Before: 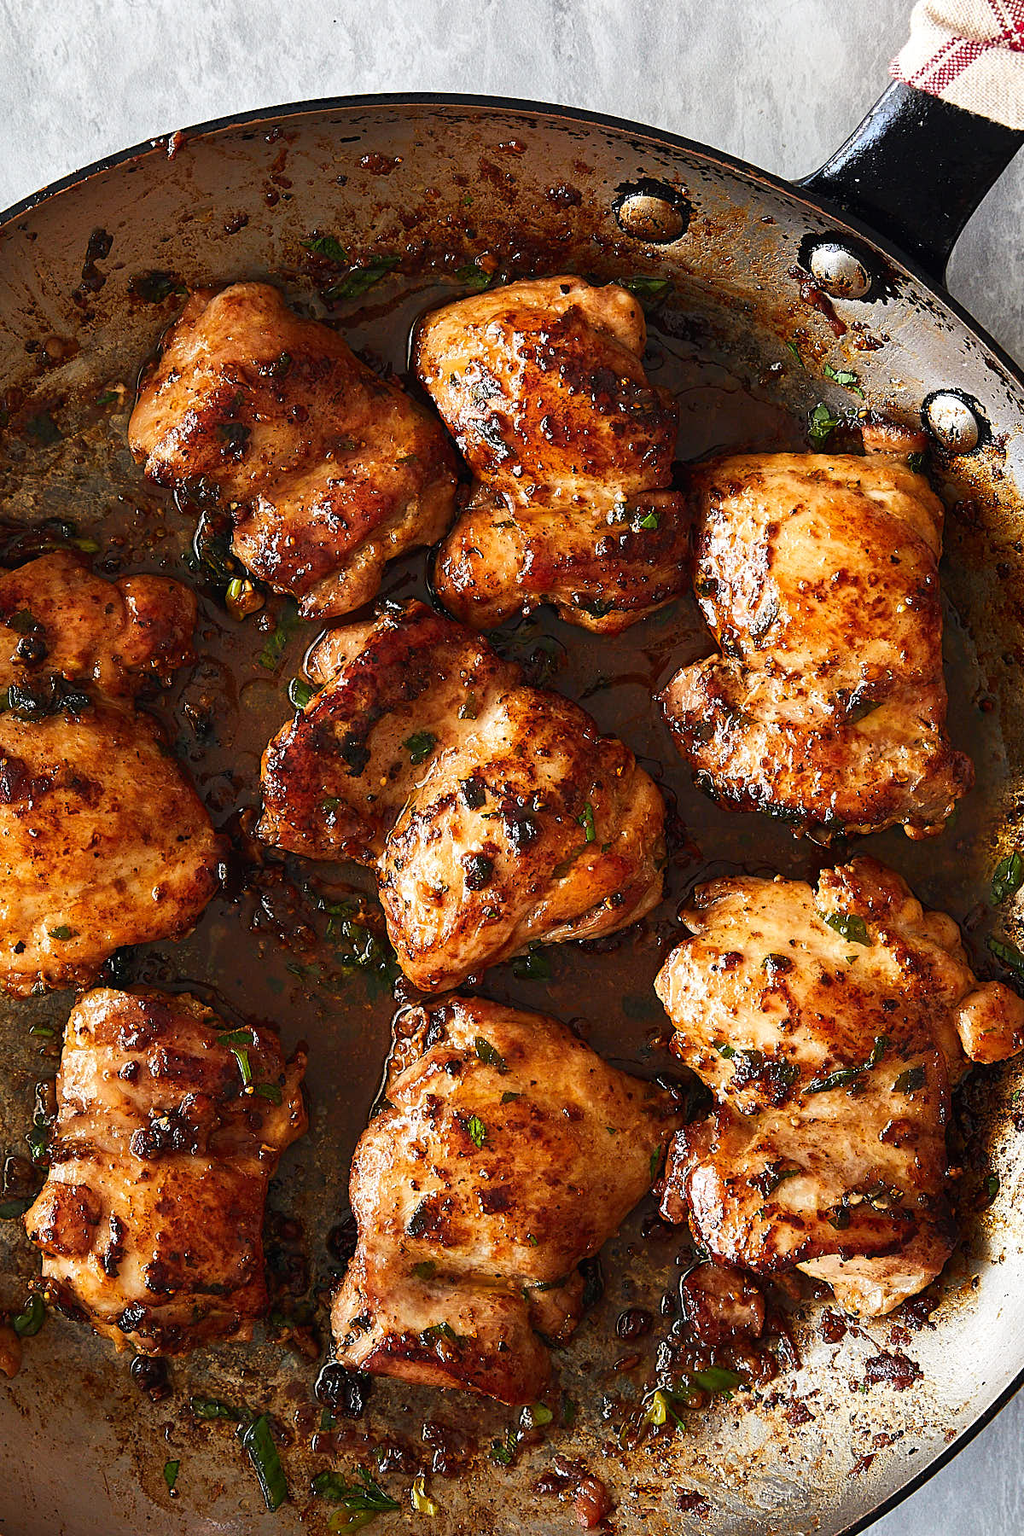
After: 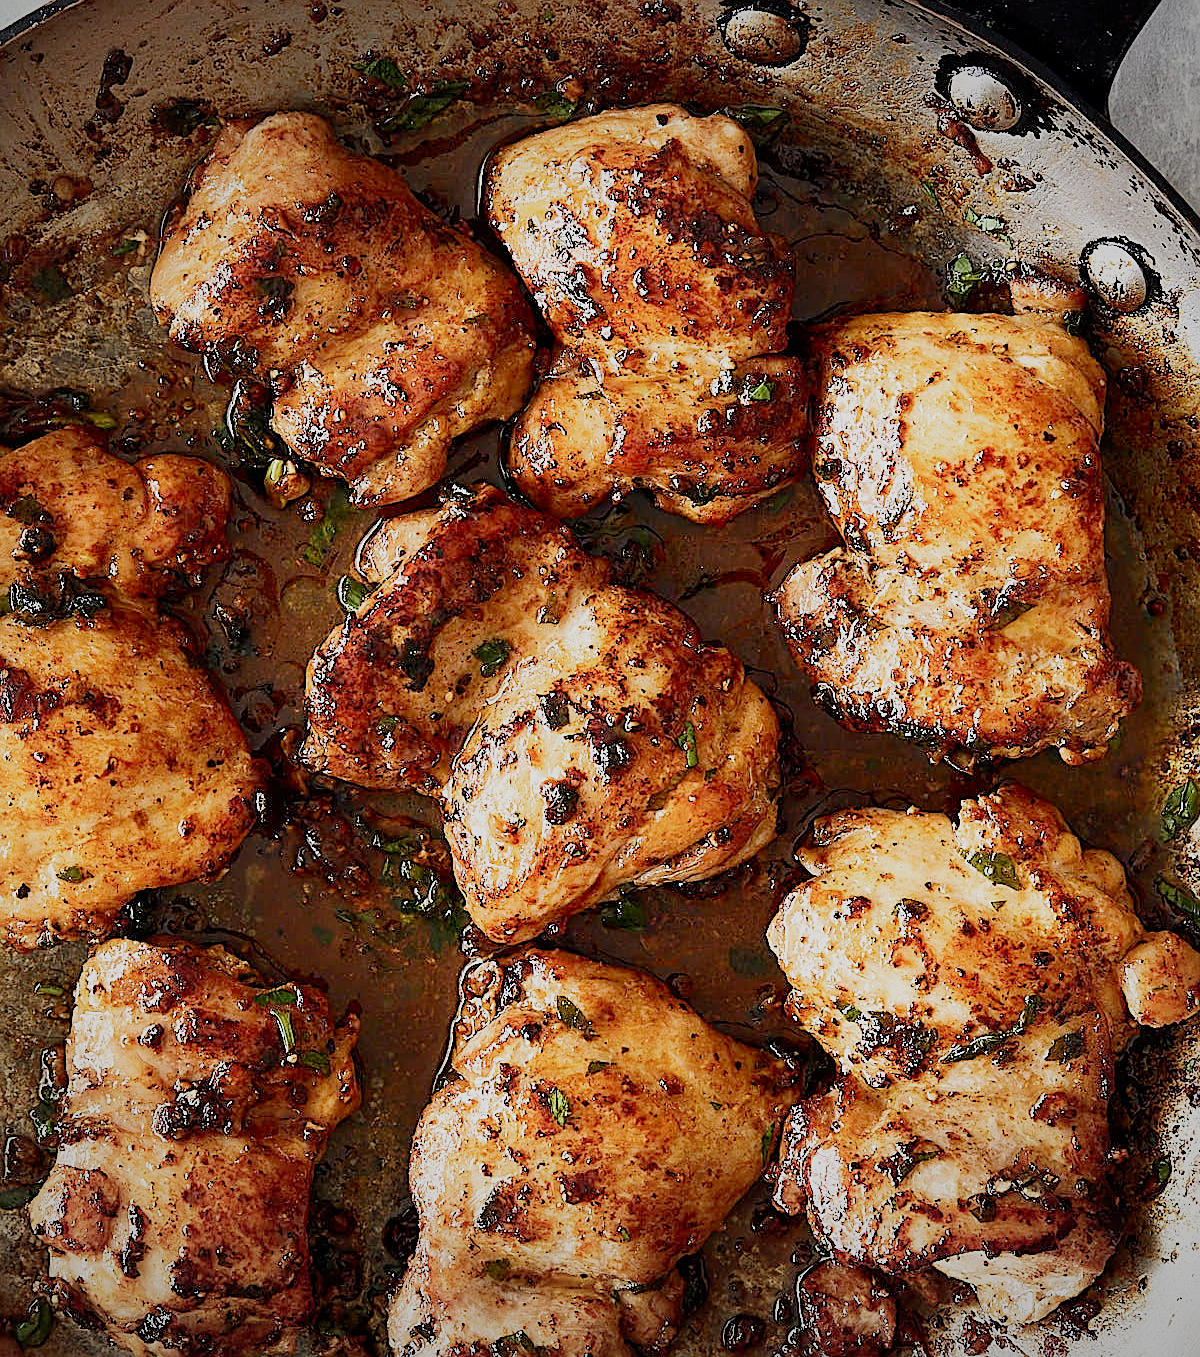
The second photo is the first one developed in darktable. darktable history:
crop and rotate: top 12.219%, bottom 12.338%
exposure: black level correction 0, exposure 0.702 EV, compensate highlight preservation false
sharpen: on, module defaults
vignetting: fall-off start 85.34%, fall-off radius 80.18%, brightness -0.465, saturation -0.295, width/height ratio 1.226
filmic rgb: middle gray luminance 2.75%, black relative exposure -9.91 EV, white relative exposure 6.99 EV, dynamic range scaling 9.82%, target black luminance 0%, hardness 3.19, latitude 43.45%, contrast 0.676, highlights saturation mix 6.37%, shadows ↔ highlights balance 12.89%, preserve chrominance no, color science v5 (2021)
tone equalizer: -8 EV -0.751 EV, -7 EV -0.695 EV, -6 EV -0.592 EV, -5 EV -0.386 EV, -3 EV 0.384 EV, -2 EV 0.6 EV, -1 EV 0.69 EV, +0 EV 0.741 EV, edges refinement/feathering 500, mask exposure compensation -1.57 EV, preserve details no
